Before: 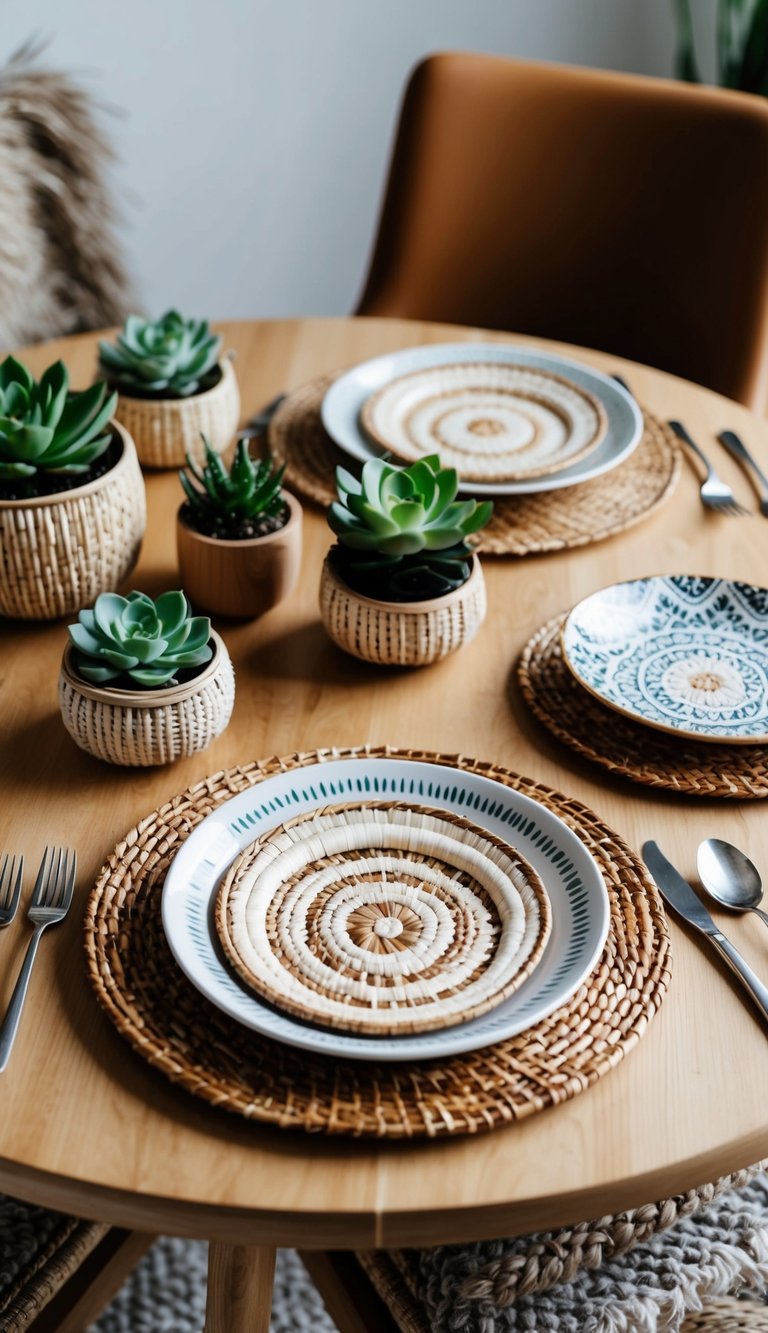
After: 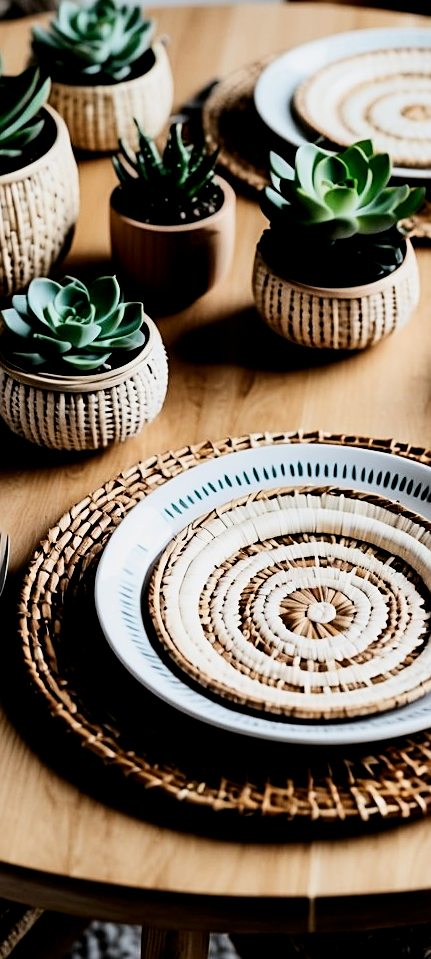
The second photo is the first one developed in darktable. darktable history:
crop: left 8.769%, top 23.693%, right 35.087%, bottom 4.317%
contrast brightness saturation: contrast 0.279
sharpen: on, module defaults
filmic rgb: black relative exposure -3.36 EV, white relative exposure 3.45 EV, threshold 3.05 EV, hardness 2.36, contrast 1.102, enable highlight reconstruction true
